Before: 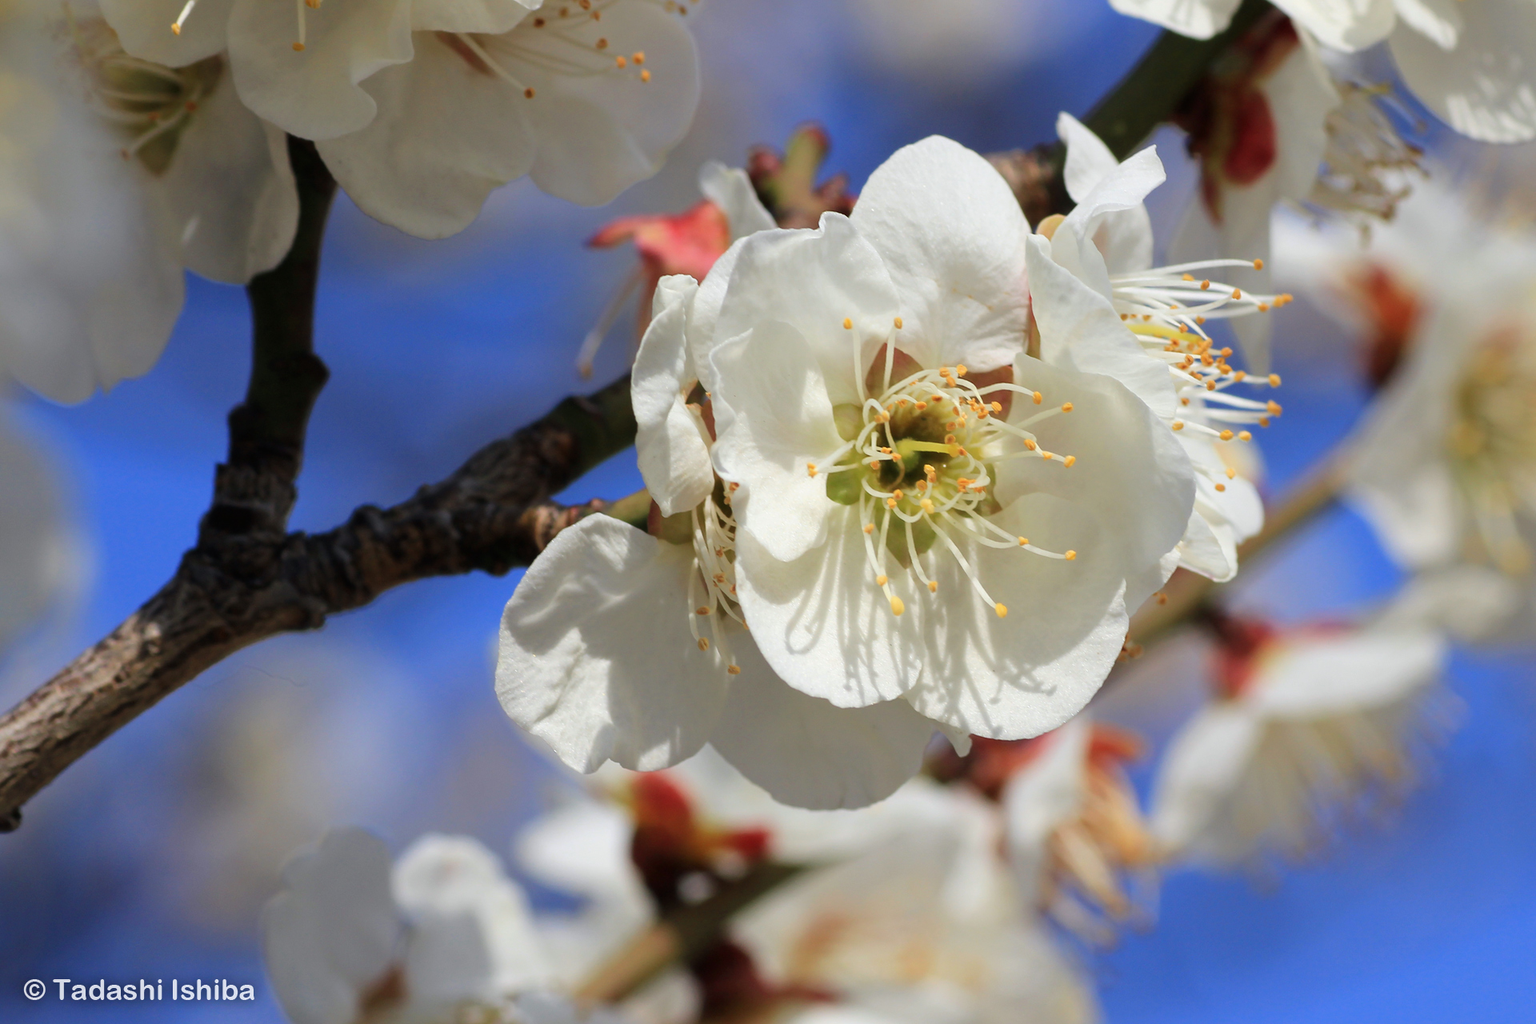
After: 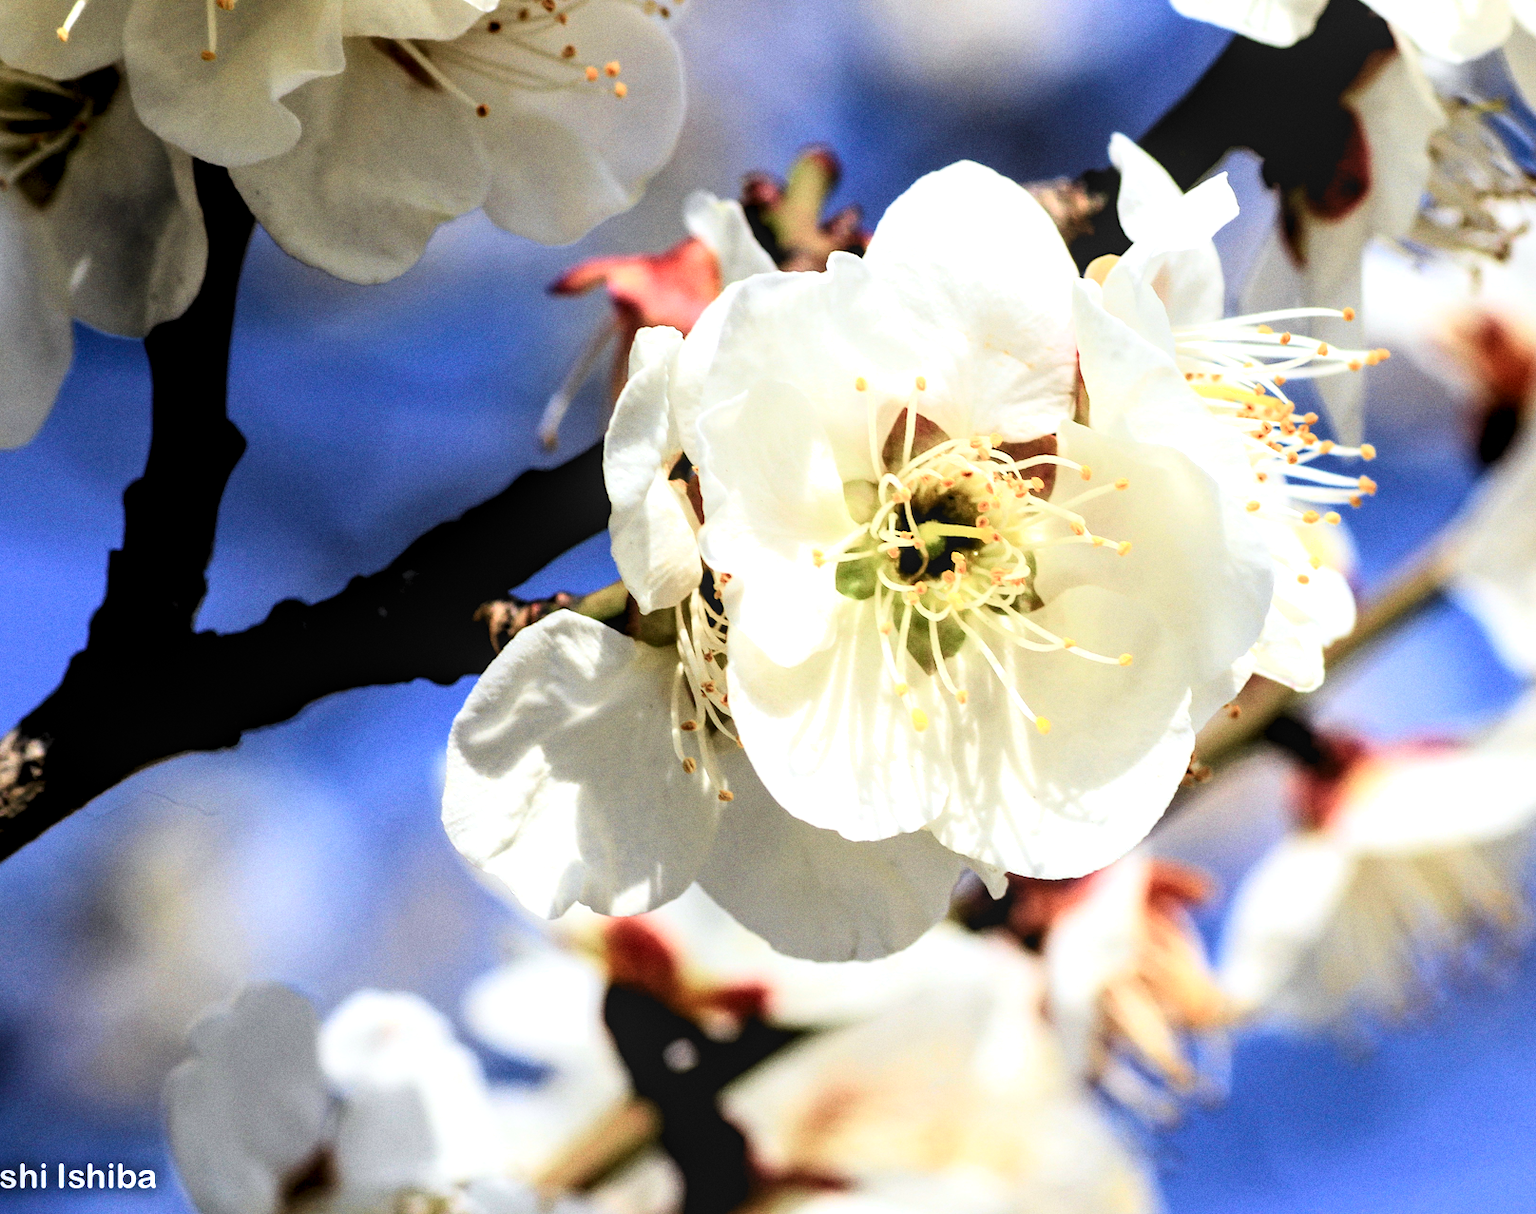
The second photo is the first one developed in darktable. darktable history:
white balance: emerald 1
grain: coarseness 7.08 ISO, strength 21.67%, mid-tones bias 59.58%
levels: levels [0.052, 0.496, 0.908]
shadows and highlights: shadows 0, highlights 40
tone curve: curves: ch0 [(0, 0) (0.051, 0.021) (0.11, 0.069) (0.249, 0.235) (0.452, 0.526) (0.596, 0.713) (0.703, 0.83) (0.851, 0.938) (1, 1)]; ch1 [(0, 0) (0.1, 0.038) (0.318, 0.221) (0.413, 0.325) (0.443, 0.412) (0.483, 0.474) (0.503, 0.501) (0.516, 0.517) (0.548, 0.568) (0.569, 0.599) (0.594, 0.634) (0.666, 0.701) (1, 1)]; ch2 [(0, 0) (0.453, 0.435) (0.479, 0.476) (0.504, 0.5) (0.529, 0.537) (0.556, 0.583) (0.584, 0.618) (0.824, 0.815) (1, 1)], color space Lab, independent channels, preserve colors none
crop: left 8.026%, right 7.374%
local contrast: on, module defaults
filmic rgb: black relative exposure -5 EV, white relative exposure 3.5 EV, hardness 3.19, contrast 1.2, highlights saturation mix -30%
